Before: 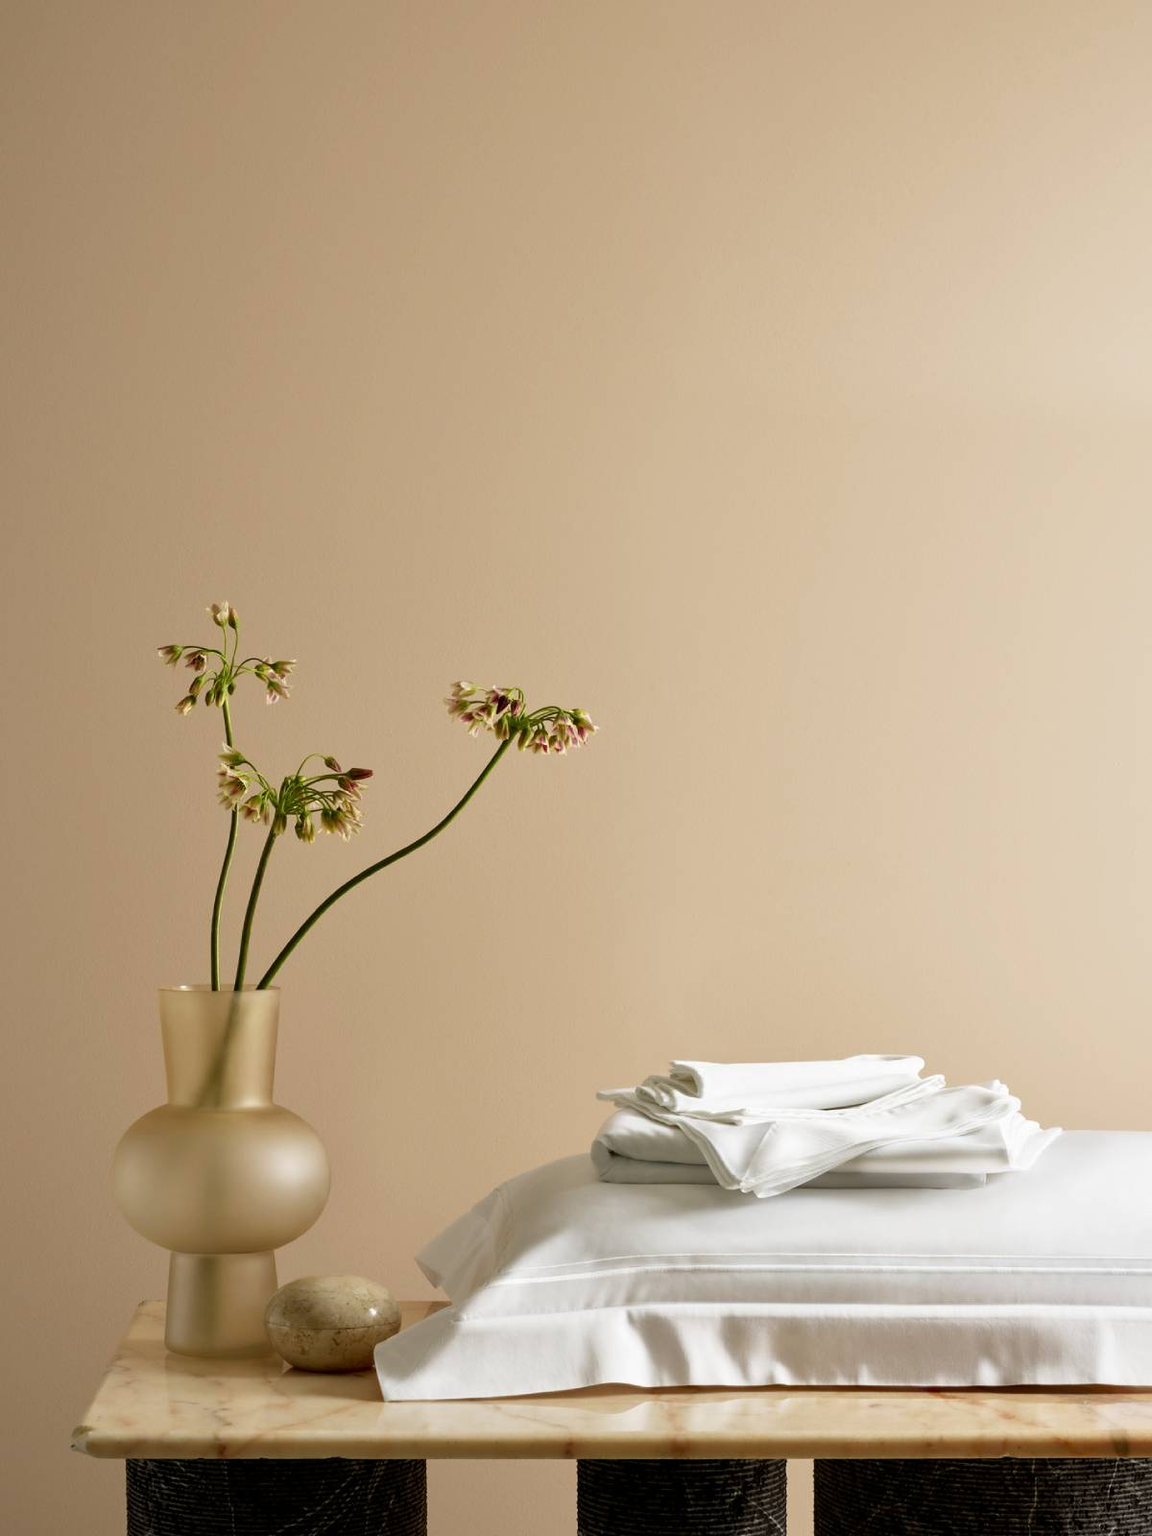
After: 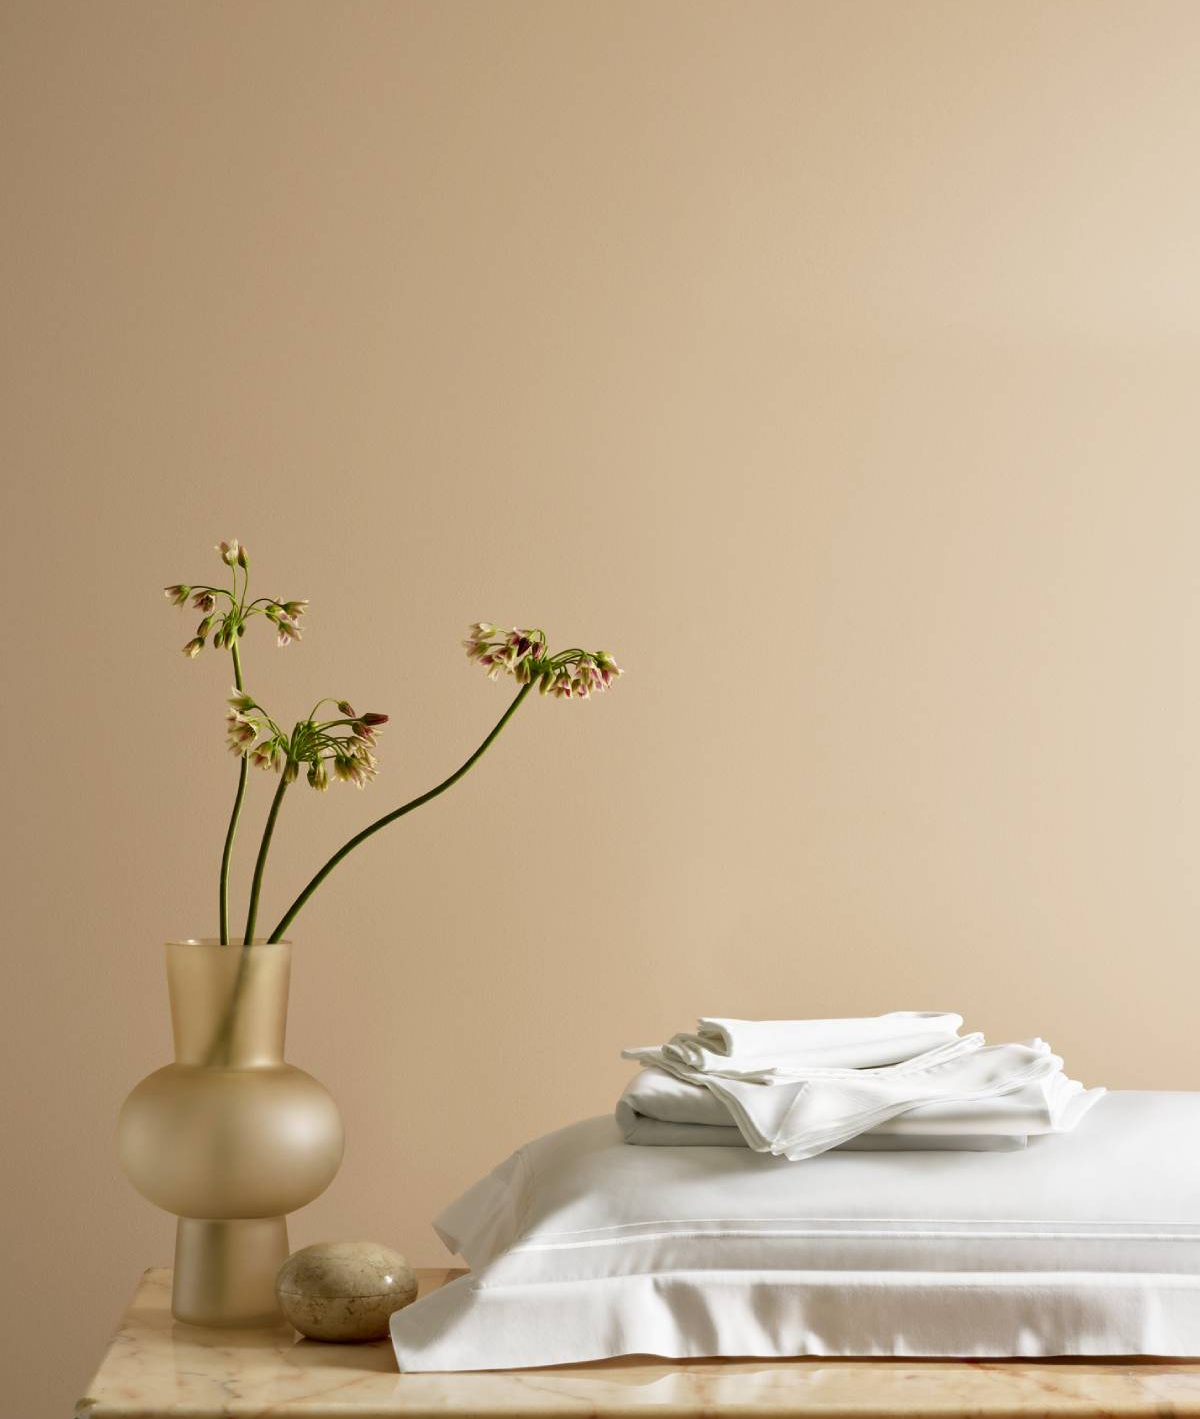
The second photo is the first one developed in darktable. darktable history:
crop and rotate: top 5.495%, bottom 5.771%
